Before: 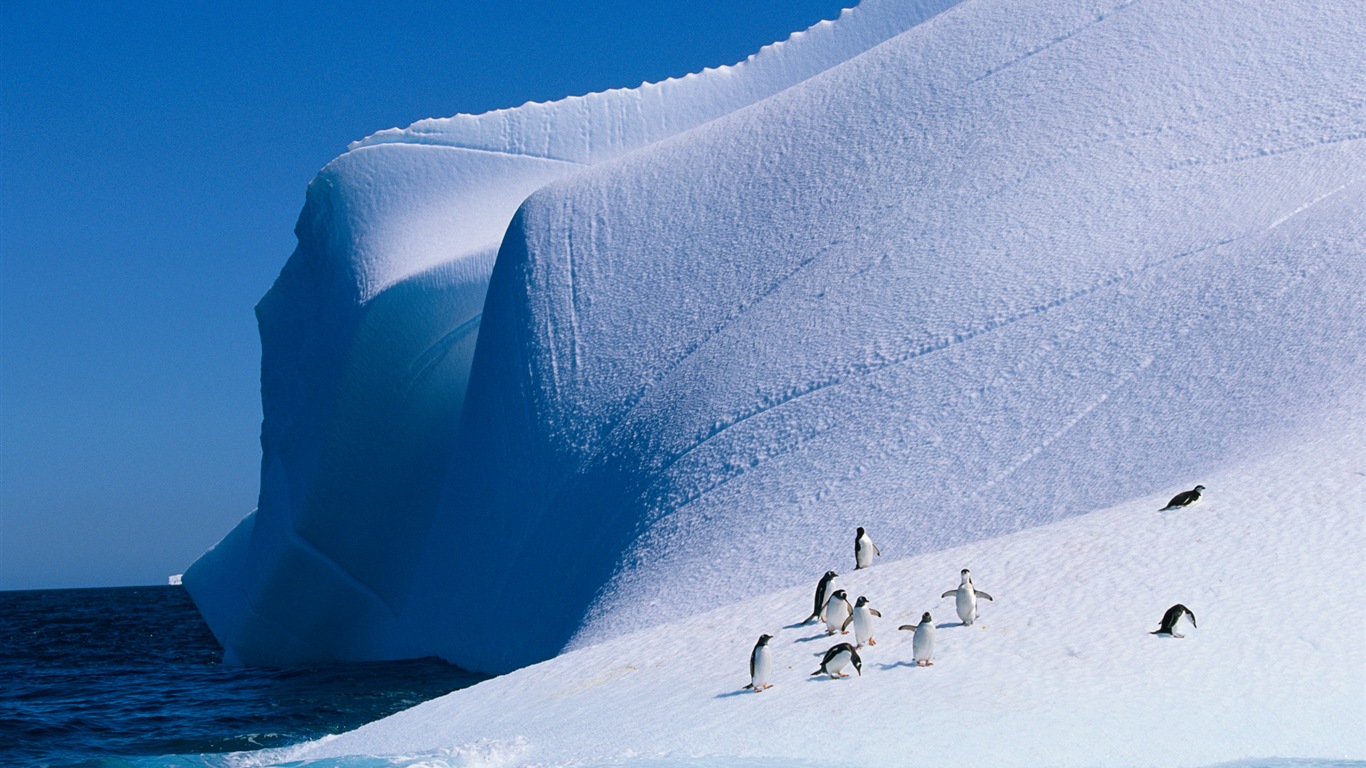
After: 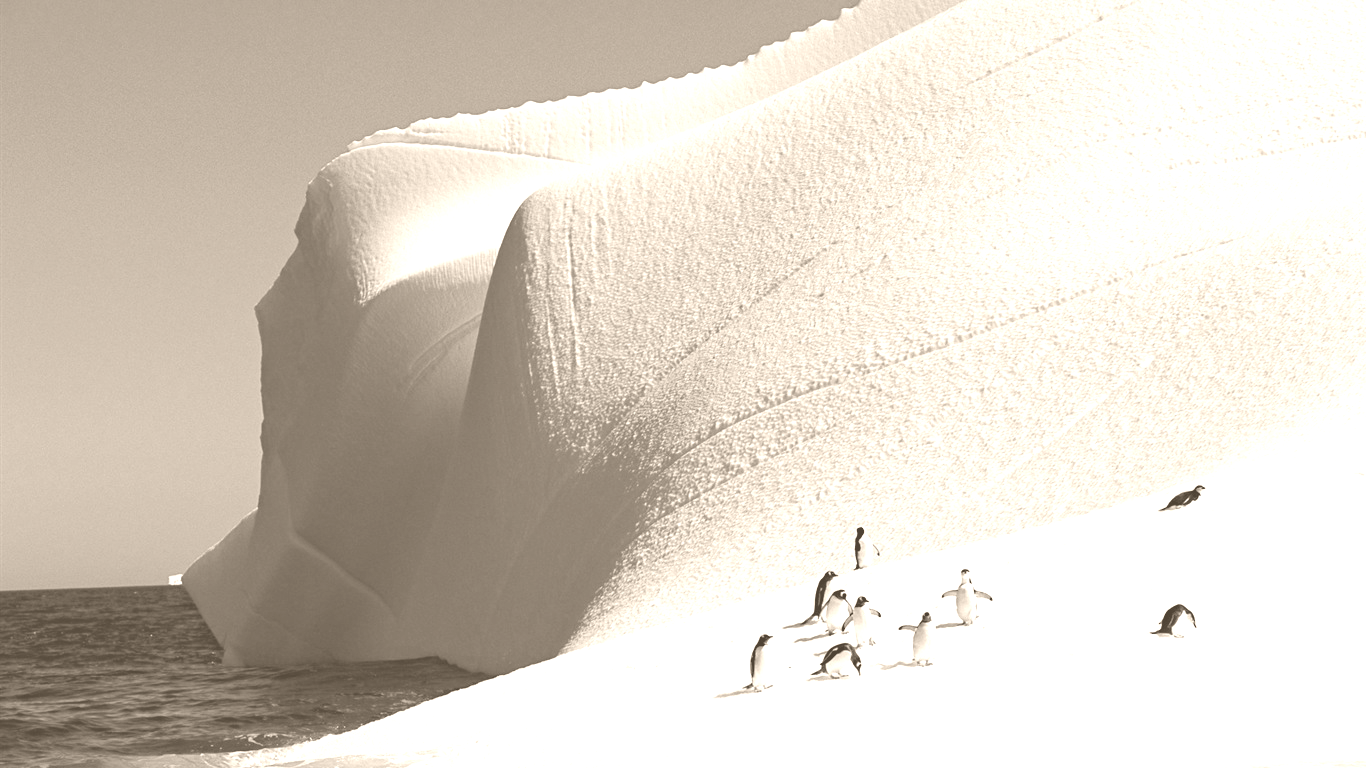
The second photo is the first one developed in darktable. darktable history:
white balance: red 1.004, blue 1.024
contrast brightness saturation: contrast 0.05, brightness 0.06, saturation 0.01
colorize: hue 34.49°, saturation 35.33%, source mix 100%, version 1
haze removal: compatibility mode true, adaptive false
